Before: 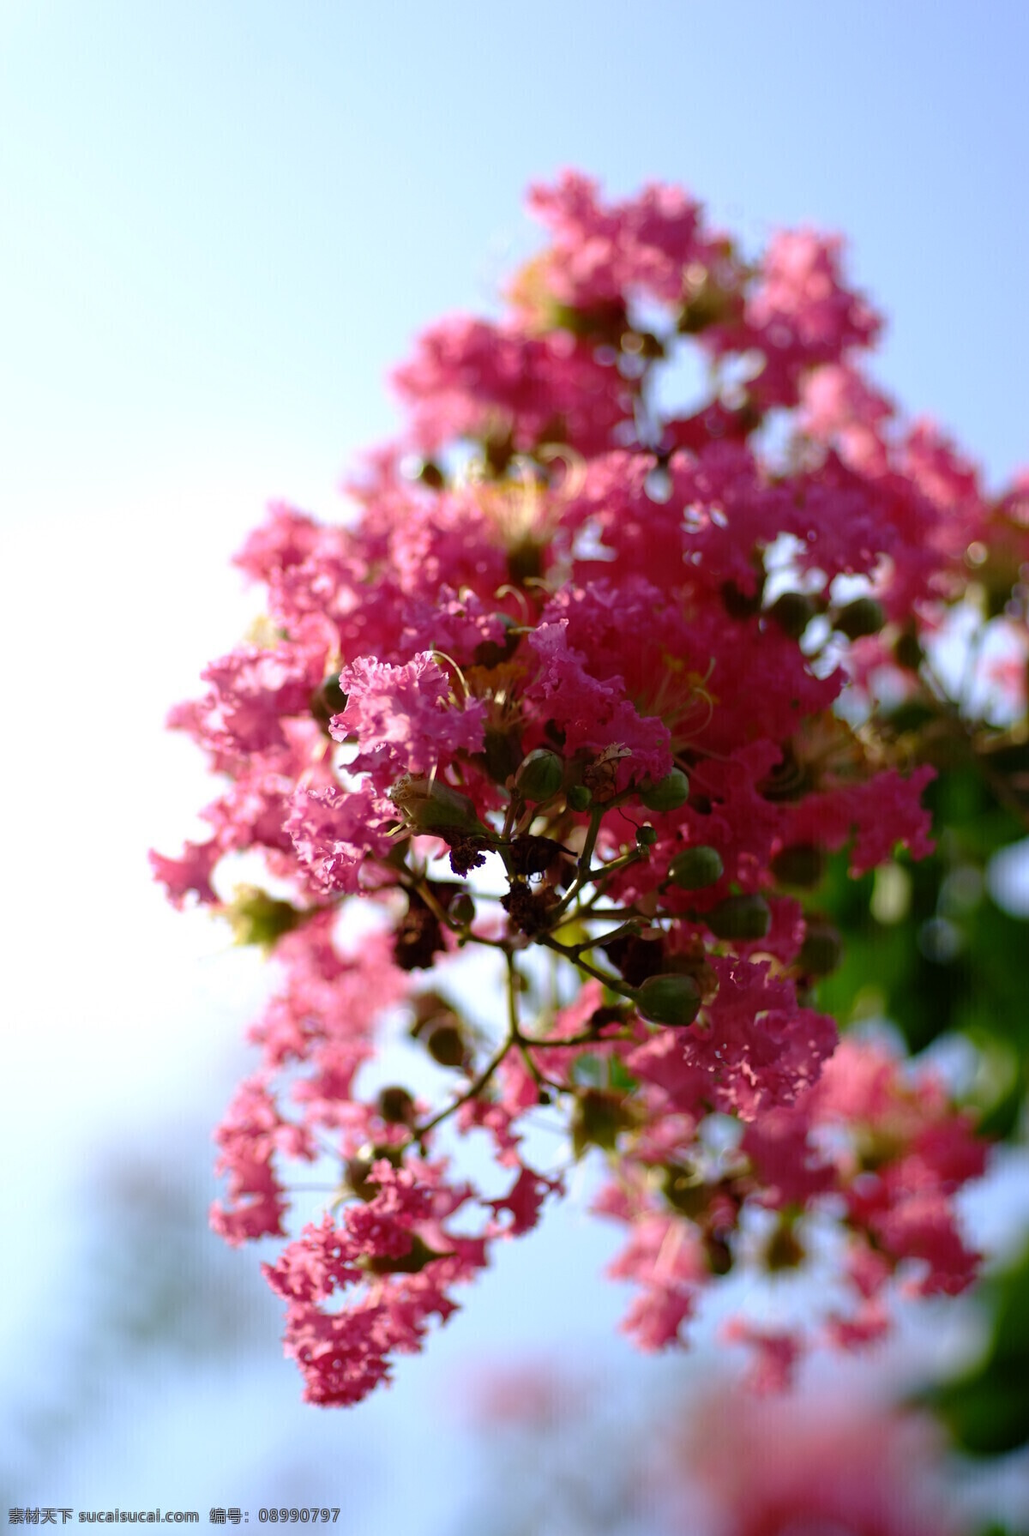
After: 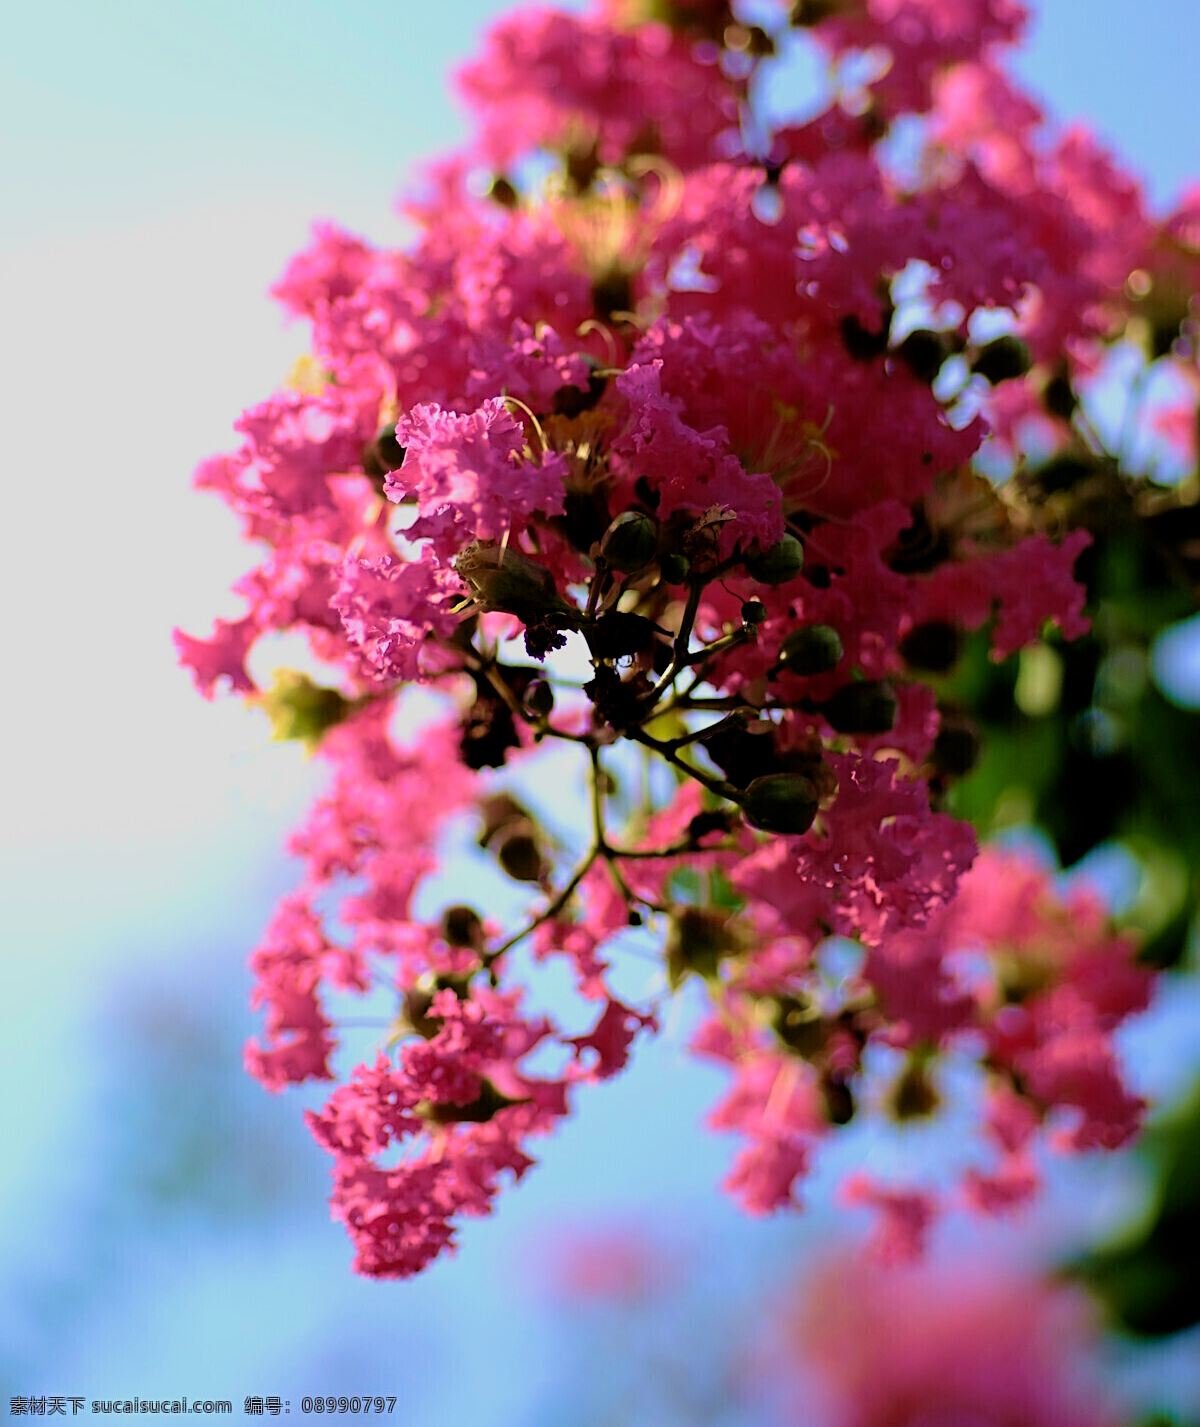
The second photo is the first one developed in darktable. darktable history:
sharpen: radius 2.476, amount 0.326
velvia: strength 74.74%
crop and rotate: top 20.304%
filmic rgb: black relative exposure -7.56 EV, white relative exposure 4.62 EV, target black luminance 0%, hardness 3.49, latitude 50.28%, contrast 1.025, highlights saturation mix 9.17%, shadows ↔ highlights balance -0.185%, color science v6 (2022)
